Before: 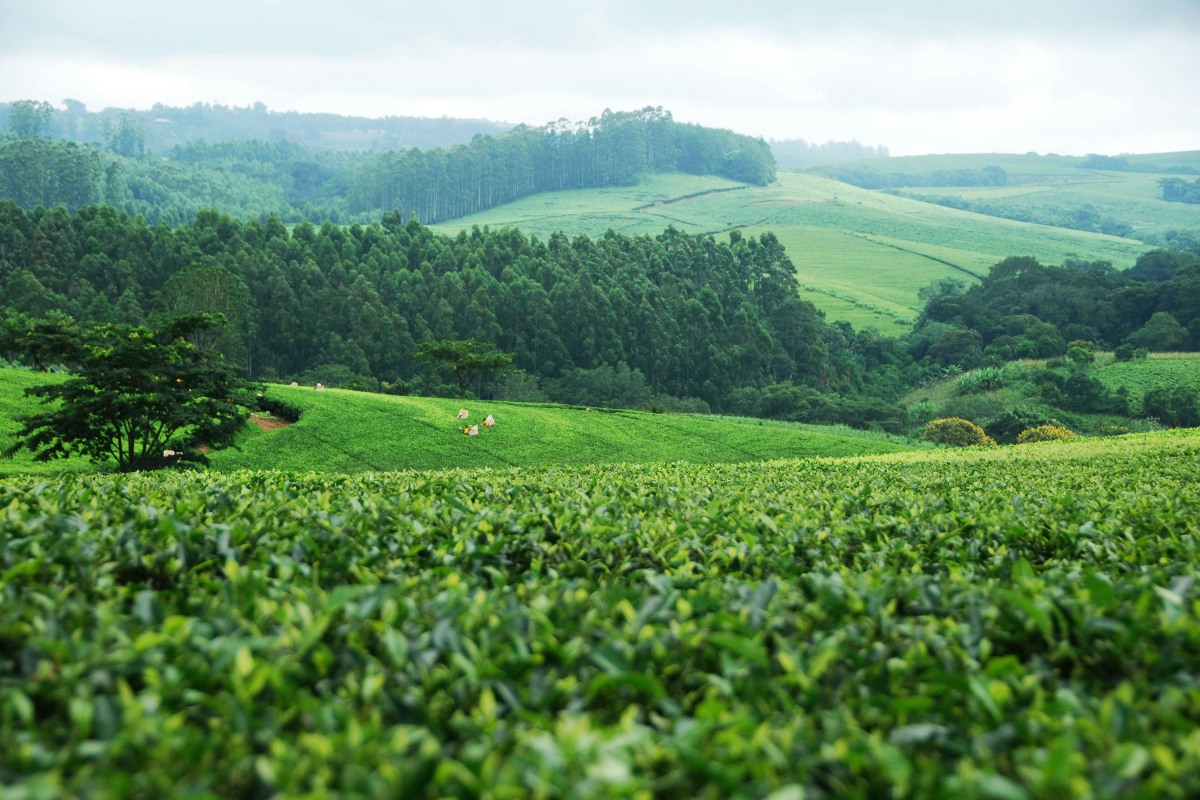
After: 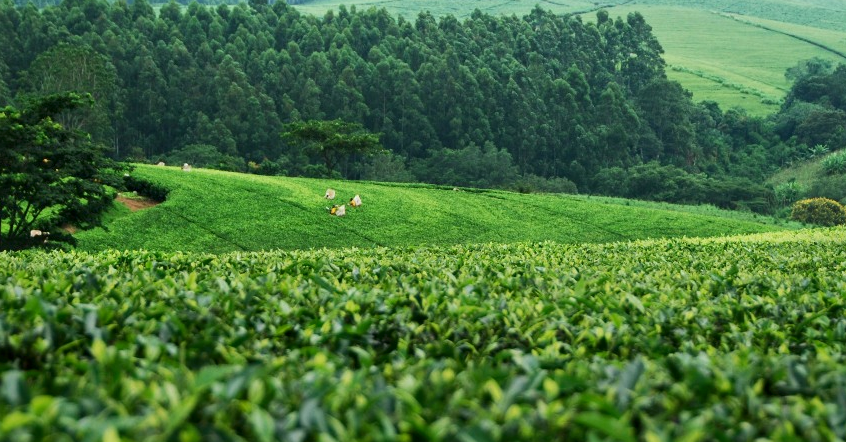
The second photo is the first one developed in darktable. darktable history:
contrast brightness saturation: contrast 0.03, brightness -0.04
local contrast: mode bilateral grid, contrast 28, coarseness 16, detail 115%, midtone range 0.2
crop: left 11.123%, top 27.61%, right 18.3%, bottom 17.034%
